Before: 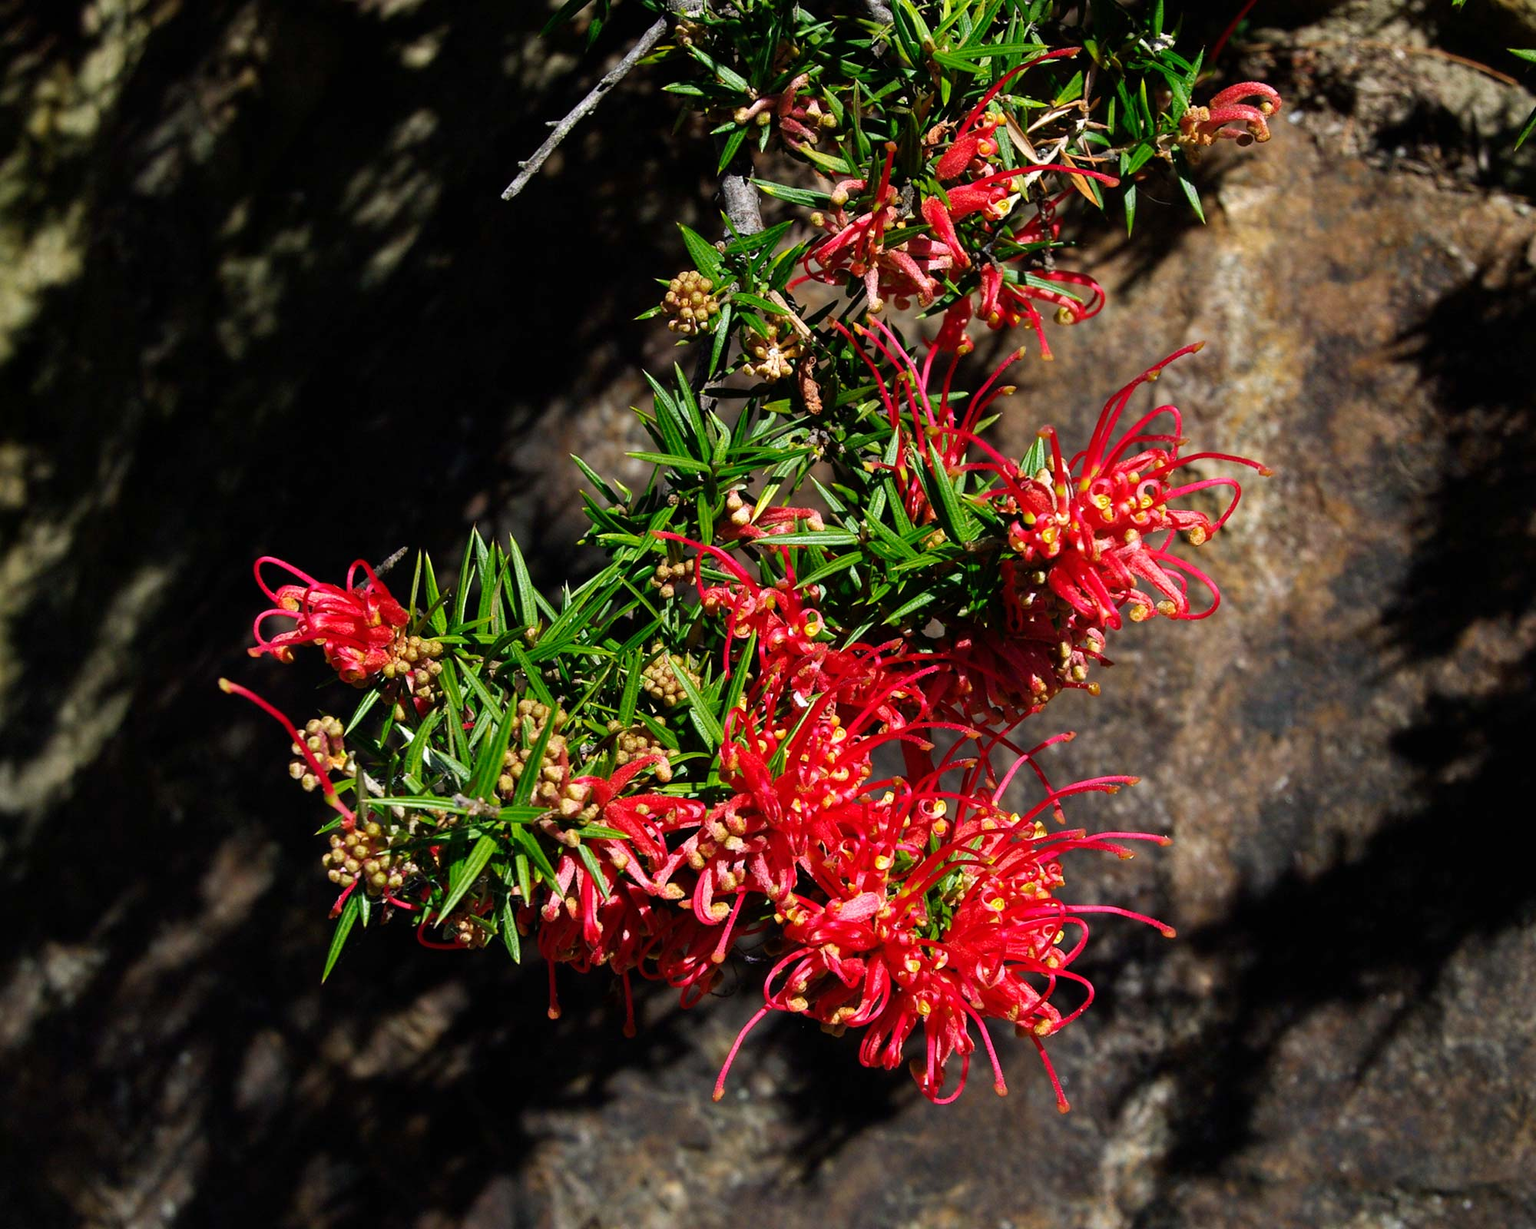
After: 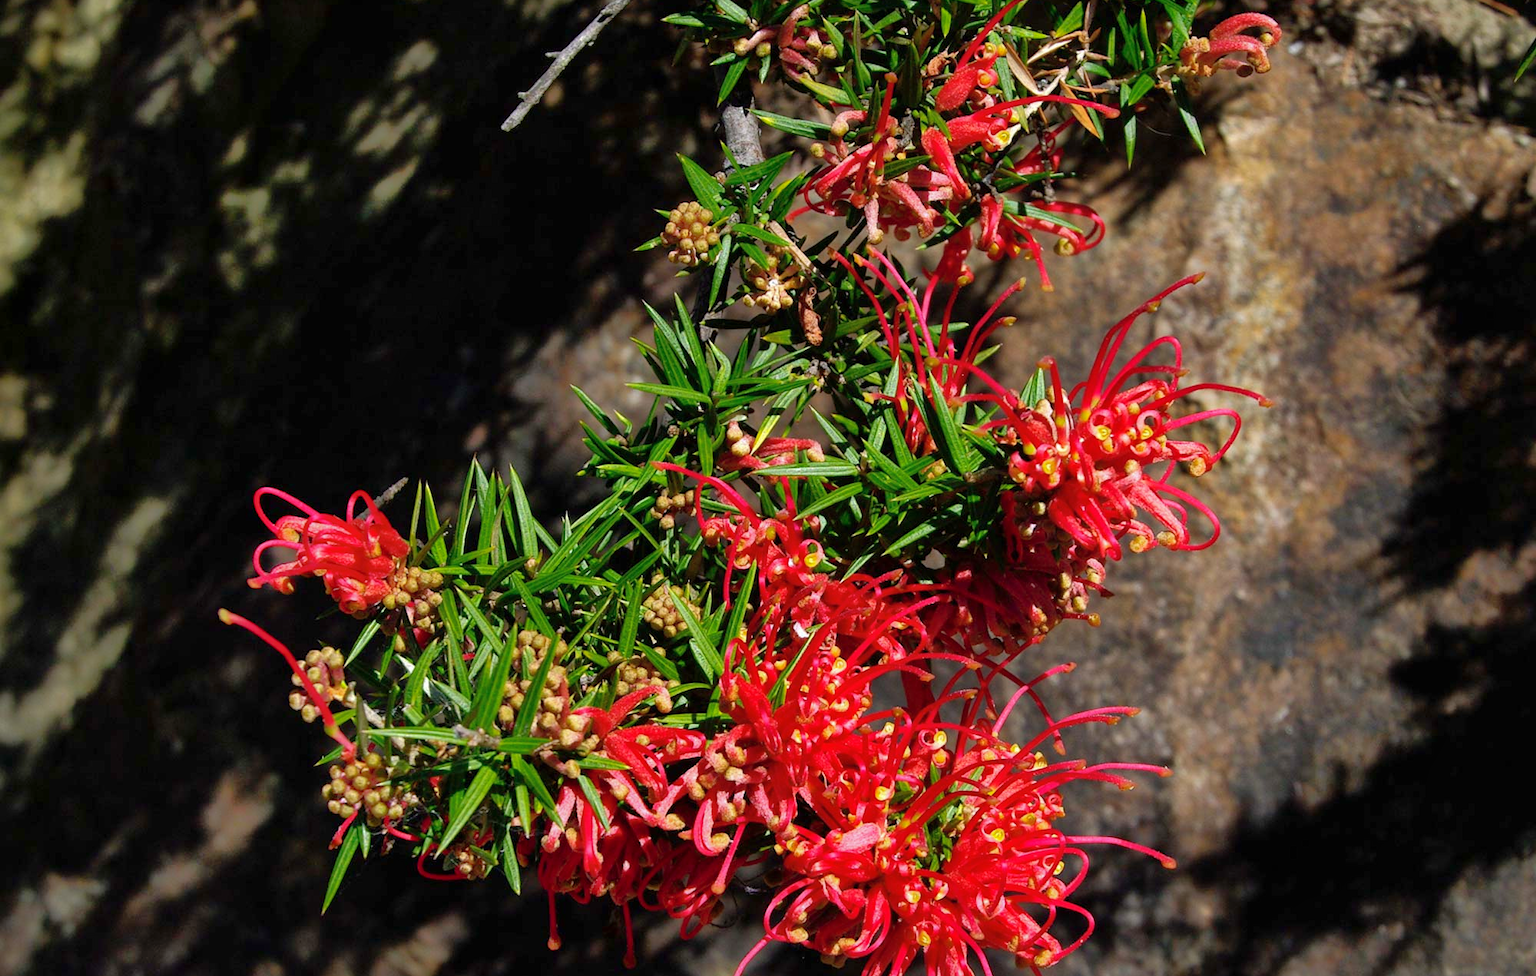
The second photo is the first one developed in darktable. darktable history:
crop and rotate: top 5.669%, bottom 14.773%
shadows and highlights: on, module defaults
